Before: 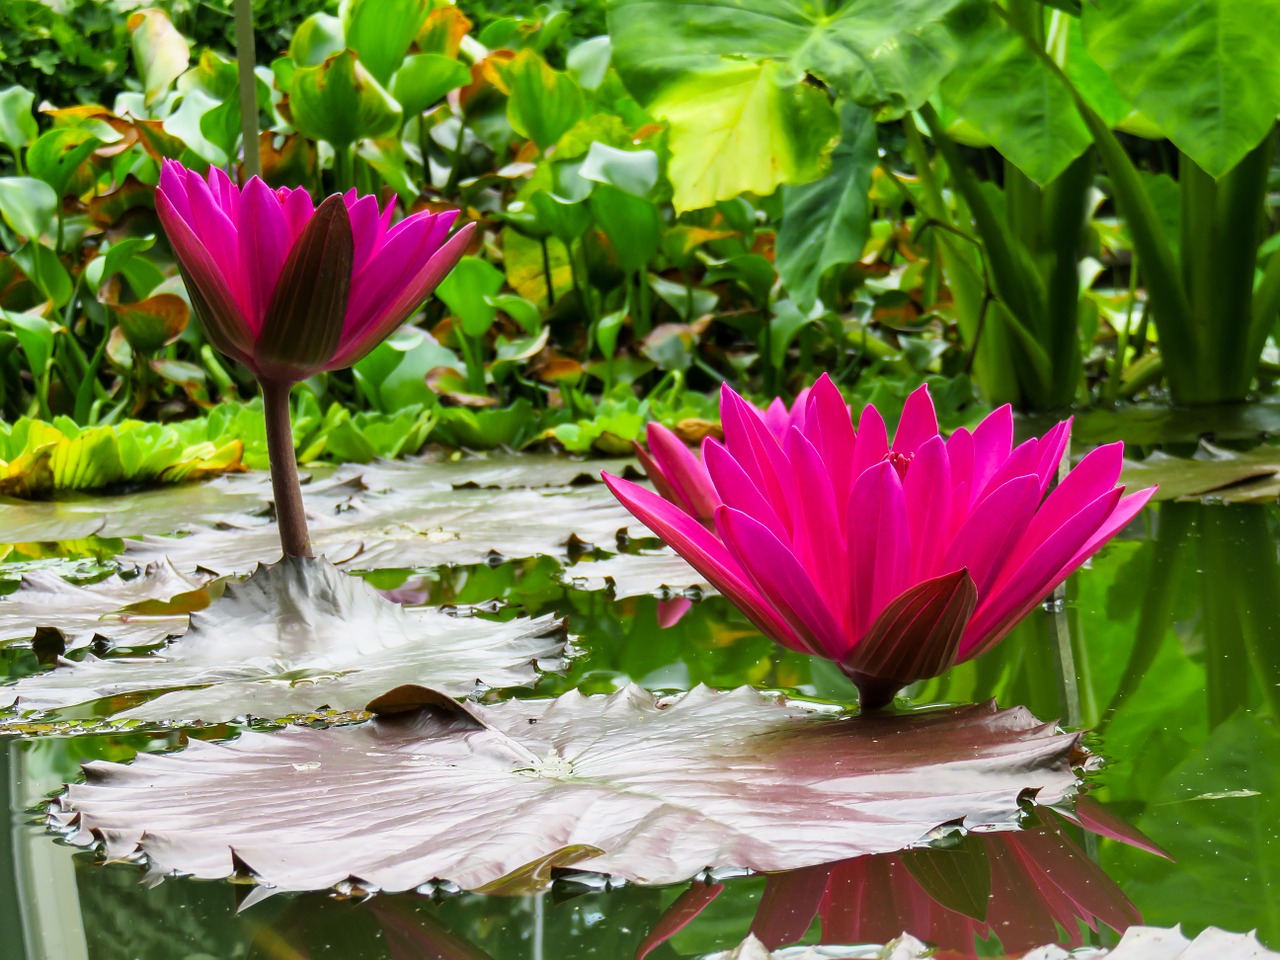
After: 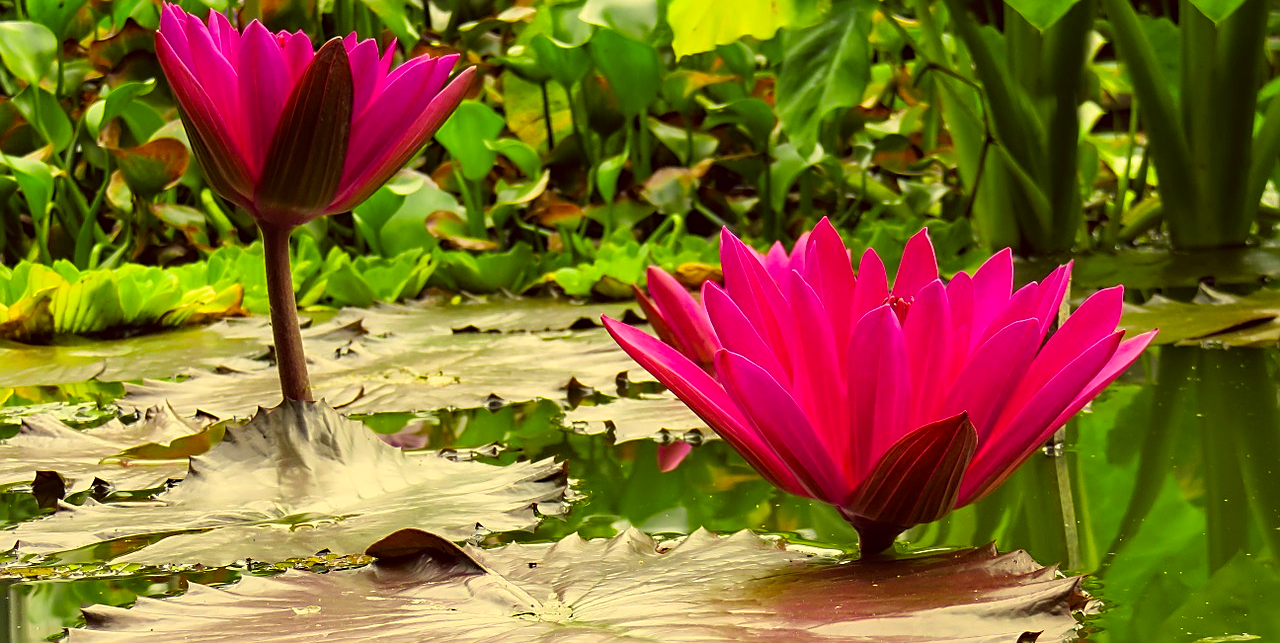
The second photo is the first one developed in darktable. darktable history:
sharpen: on, module defaults
crop: top 16.266%, bottom 16.714%
haze removal: compatibility mode true, adaptive false
color correction: highlights a* -0.45, highlights b* 39.94, shadows a* 9.46, shadows b* -0.639
